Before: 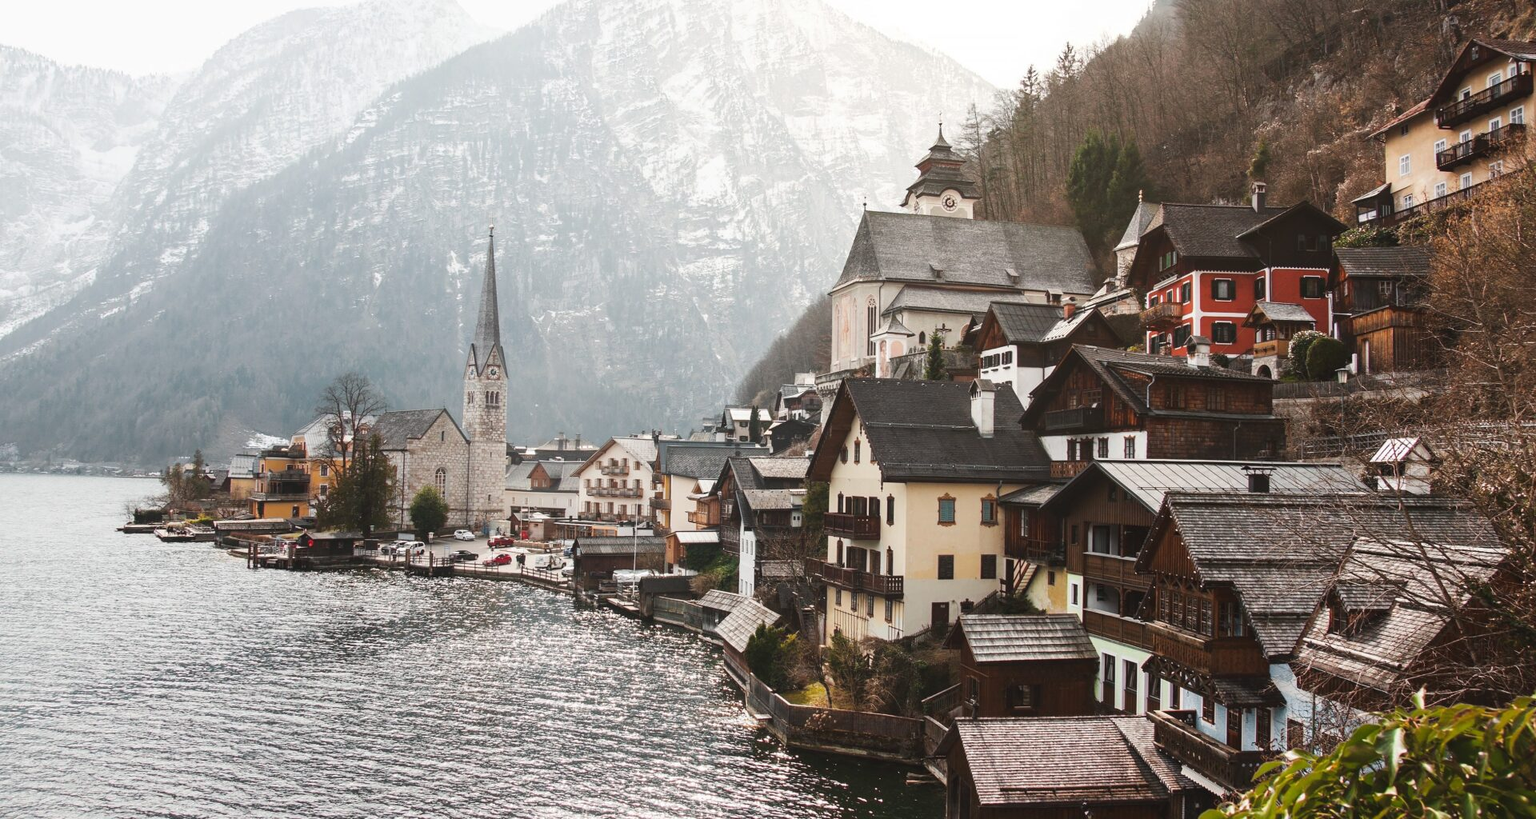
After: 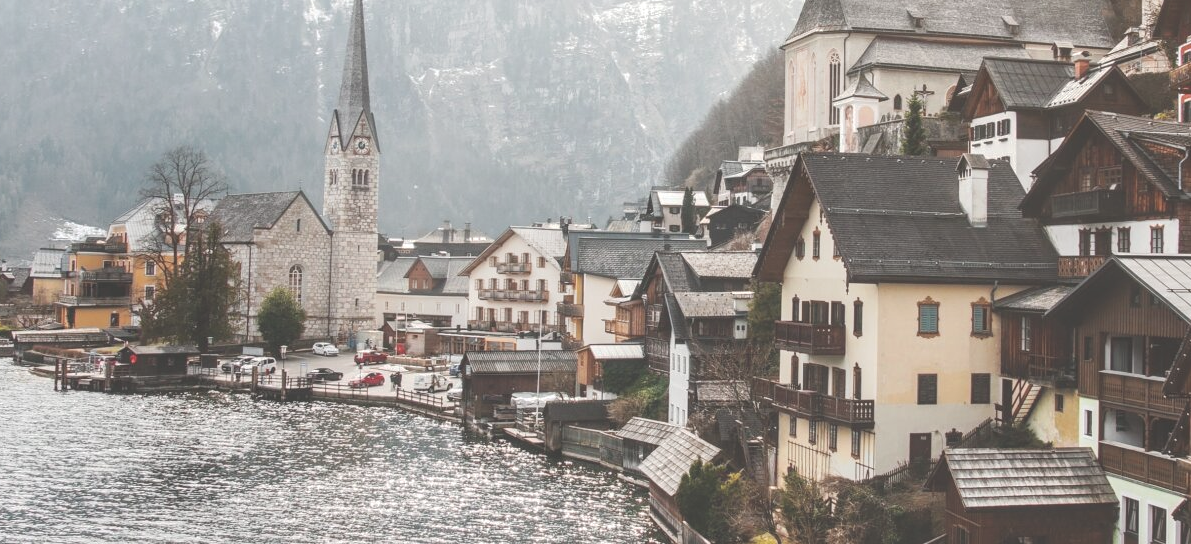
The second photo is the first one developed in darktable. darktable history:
crop: left 13.312%, top 31.28%, right 24.627%, bottom 15.582%
local contrast: on, module defaults
tone curve: curves: ch0 [(0, 0) (0.003, 0.238) (0.011, 0.238) (0.025, 0.242) (0.044, 0.256) (0.069, 0.277) (0.1, 0.294) (0.136, 0.315) (0.177, 0.345) (0.224, 0.379) (0.277, 0.419) (0.335, 0.463) (0.399, 0.511) (0.468, 0.566) (0.543, 0.627) (0.623, 0.687) (0.709, 0.75) (0.801, 0.824) (0.898, 0.89) (1, 1)], preserve colors none
